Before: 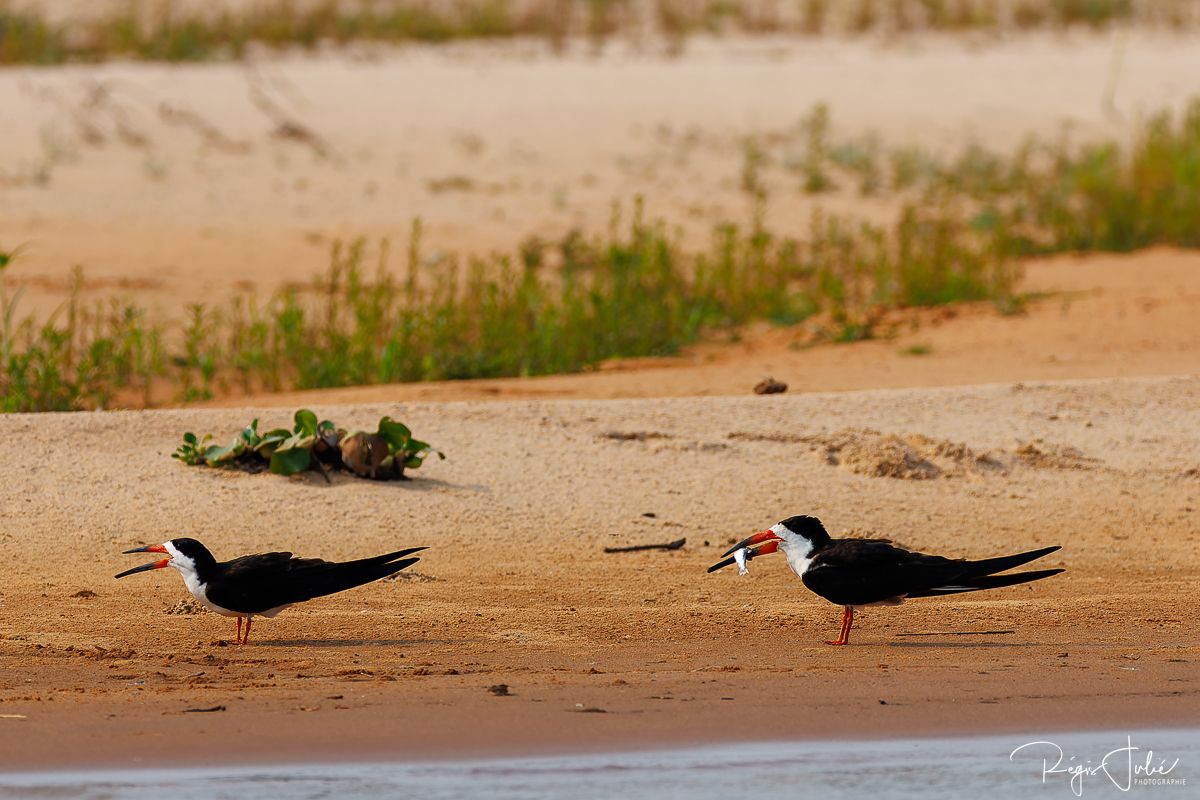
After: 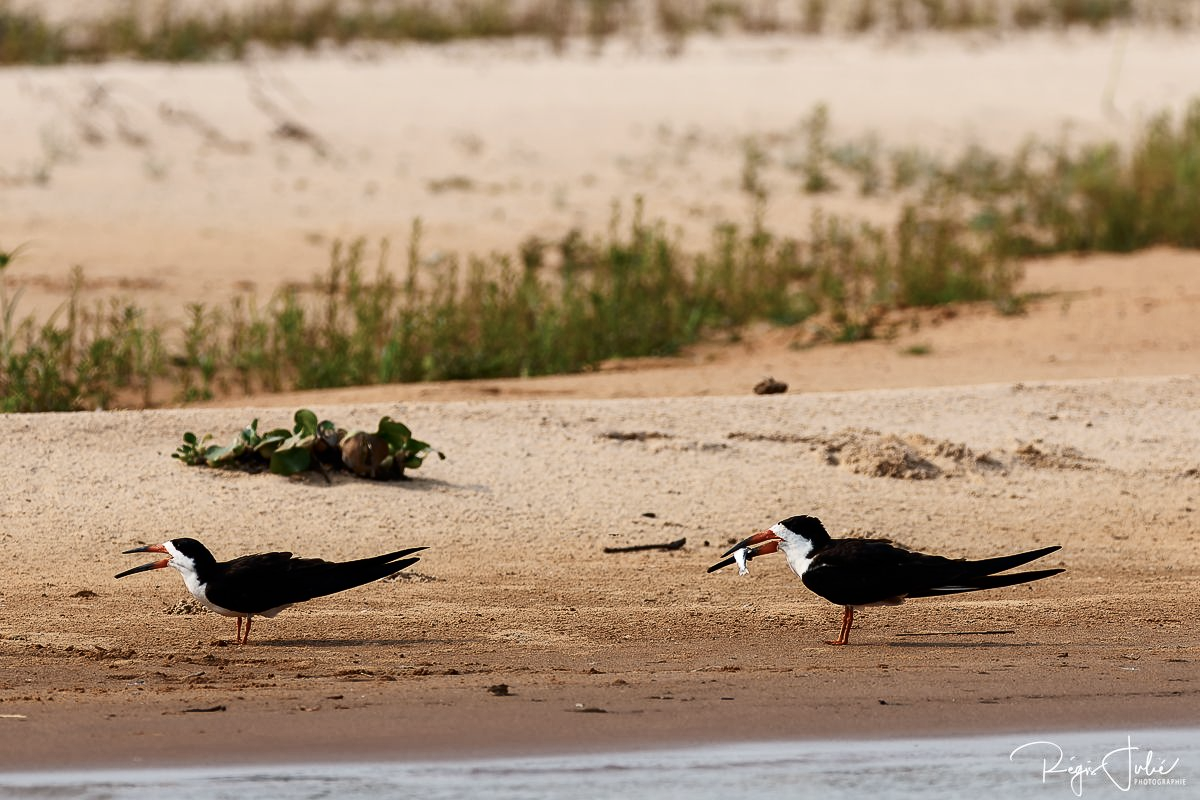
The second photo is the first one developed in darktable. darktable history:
contrast brightness saturation: contrast 0.252, saturation -0.321
